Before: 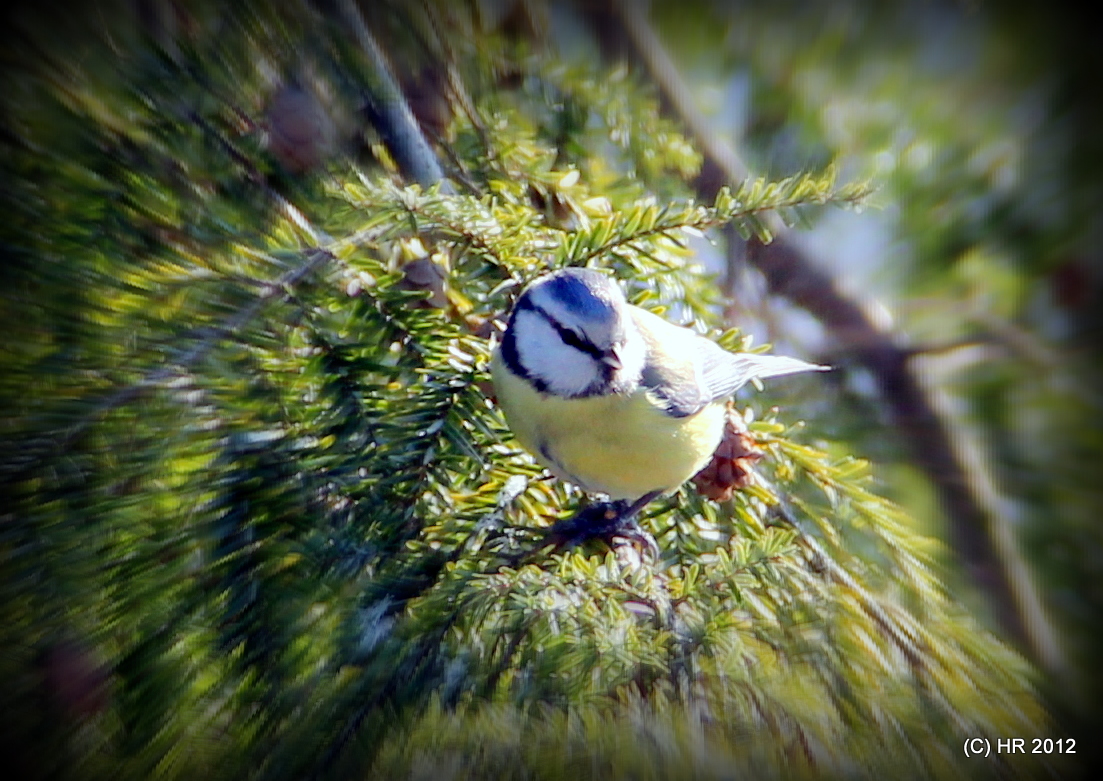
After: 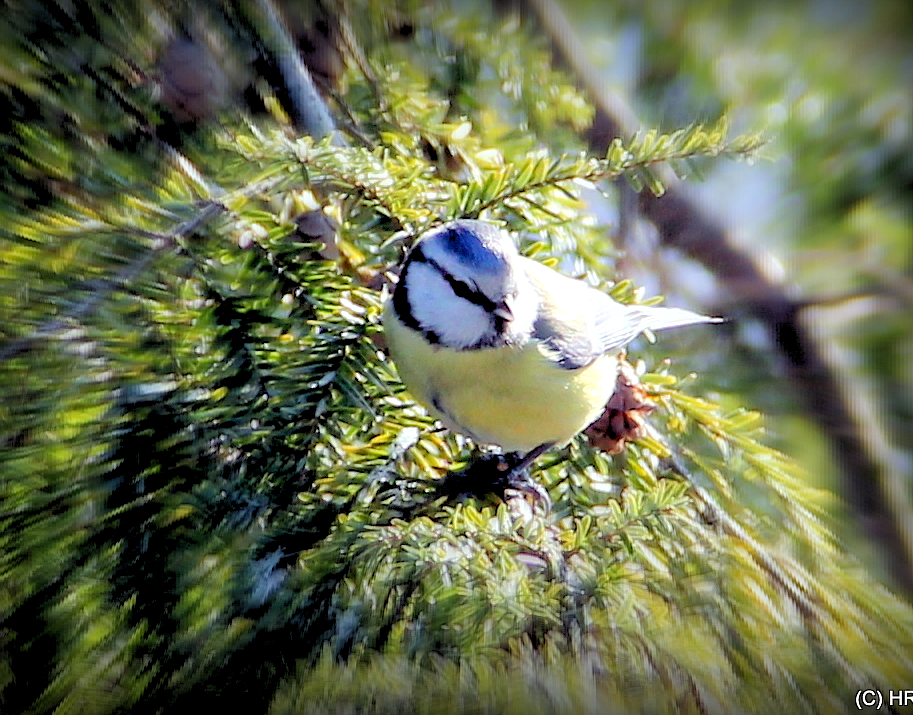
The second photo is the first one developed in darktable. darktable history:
crop: left 9.807%, top 6.259%, right 7.334%, bottom 2.177%
rgb levels: levels [[0.013, 0.434, 0.89], [0, 0.5, 1], [0, 0.5, 1]]
sharpen: radius 0.969, amount 0.604
white balance: emerald 1
